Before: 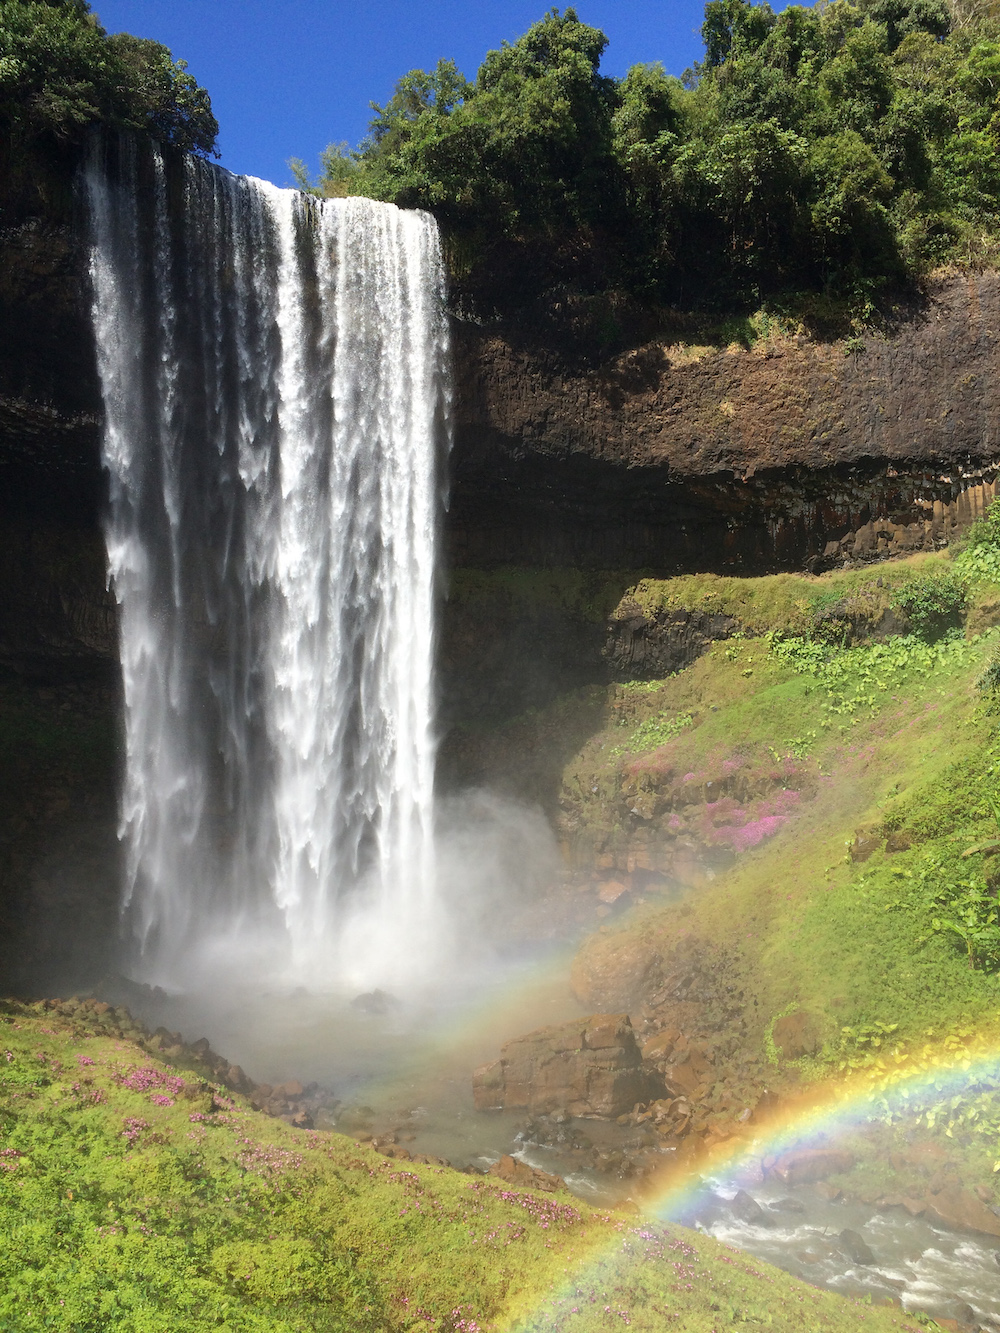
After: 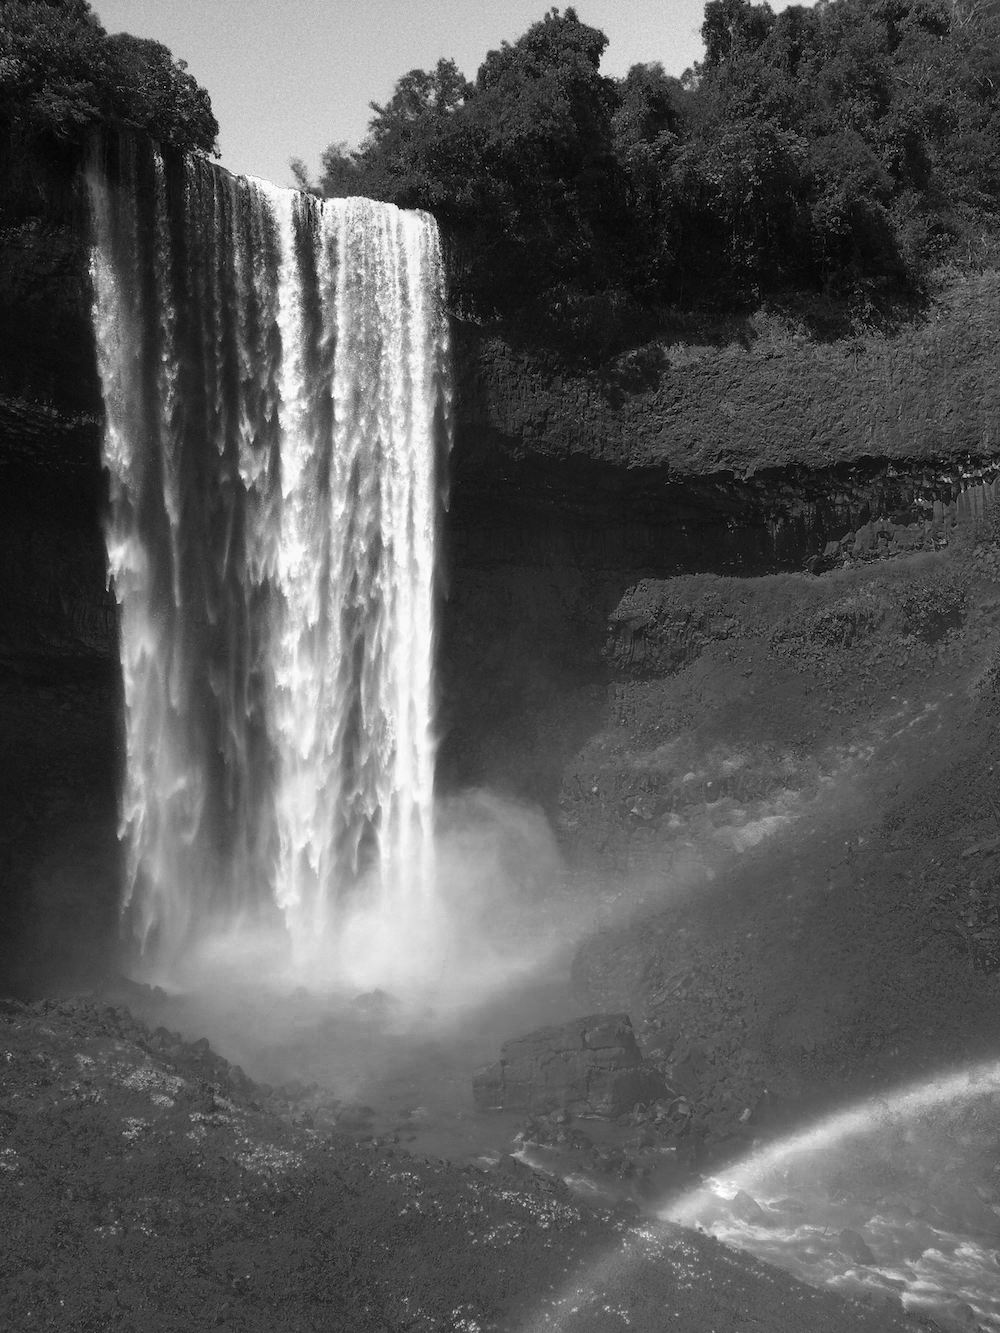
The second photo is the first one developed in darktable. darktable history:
color zones: curves: ch0 [(0.287, 0.048) (0.493, 0.484) (0.737, 0.816)]; ch1 [(0, 0) (0.143, 0) (0.286, 0) (0.429, 0) (0.571, 0) (0.714, 0) (0.857, 0)]
monochrome: a 26.22, b 42.67, size 0.8
white balance: red 0.983, blue 1.036
